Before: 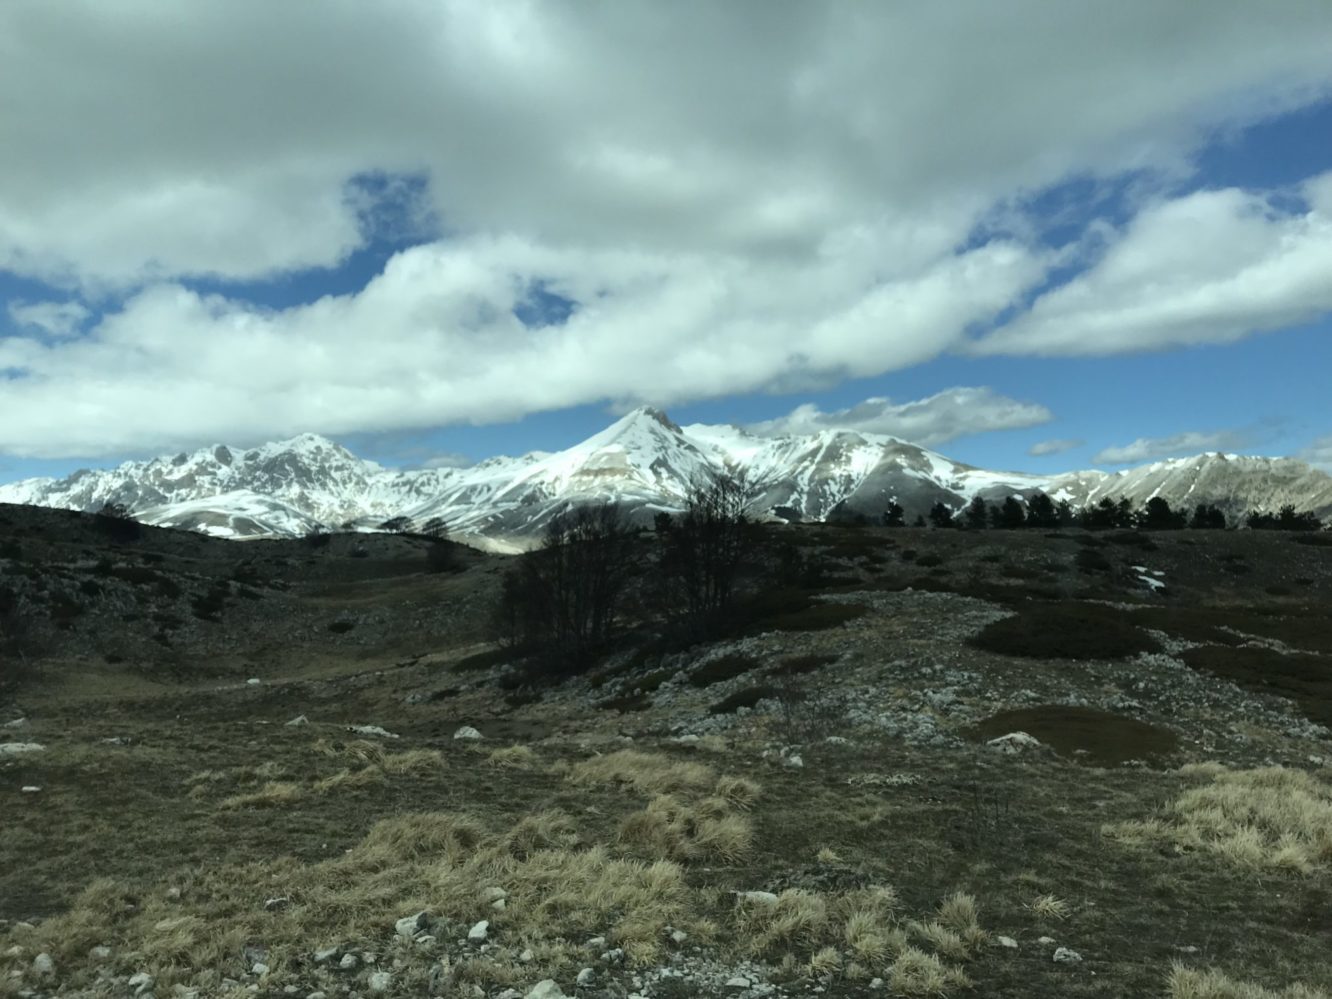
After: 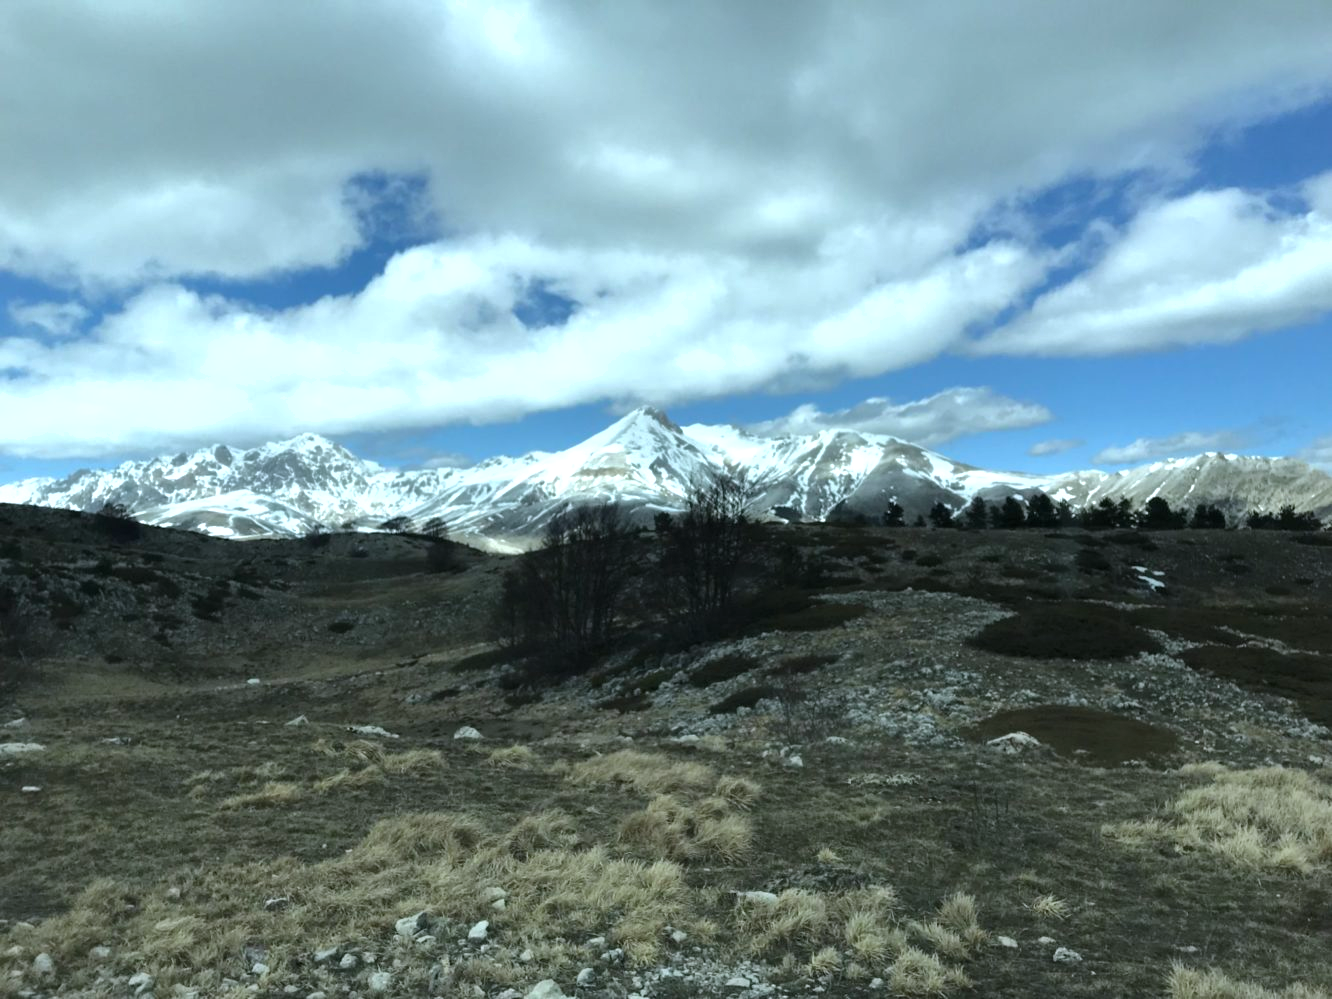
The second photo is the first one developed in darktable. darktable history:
color calibration: gray › normalize channels true, illuminant as shot in camera, x 0.358, y 0.373, temperature 4628.91 K, gamut compression 0.021
levels: levels [0.016, 0.5, 0.996]
exposure: black level correction 0, exposure 0.498 EV, compensate highlight preservation false
shadows and highlights: shadows -20.13, white point adjustment -1.92, highlights -35.11
